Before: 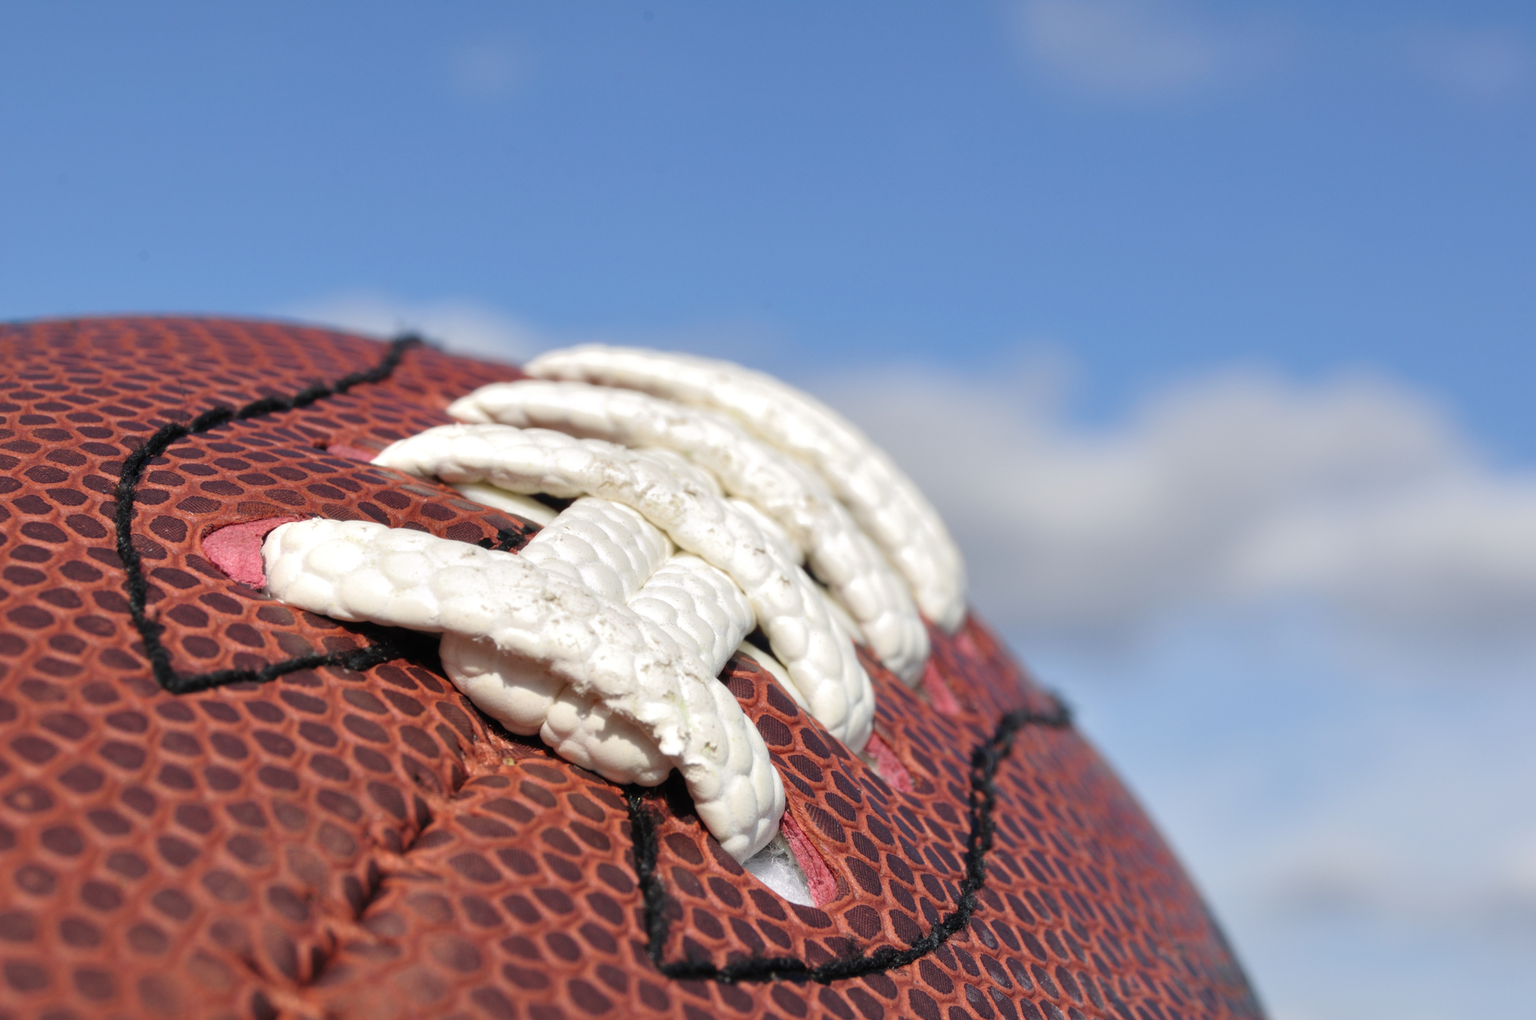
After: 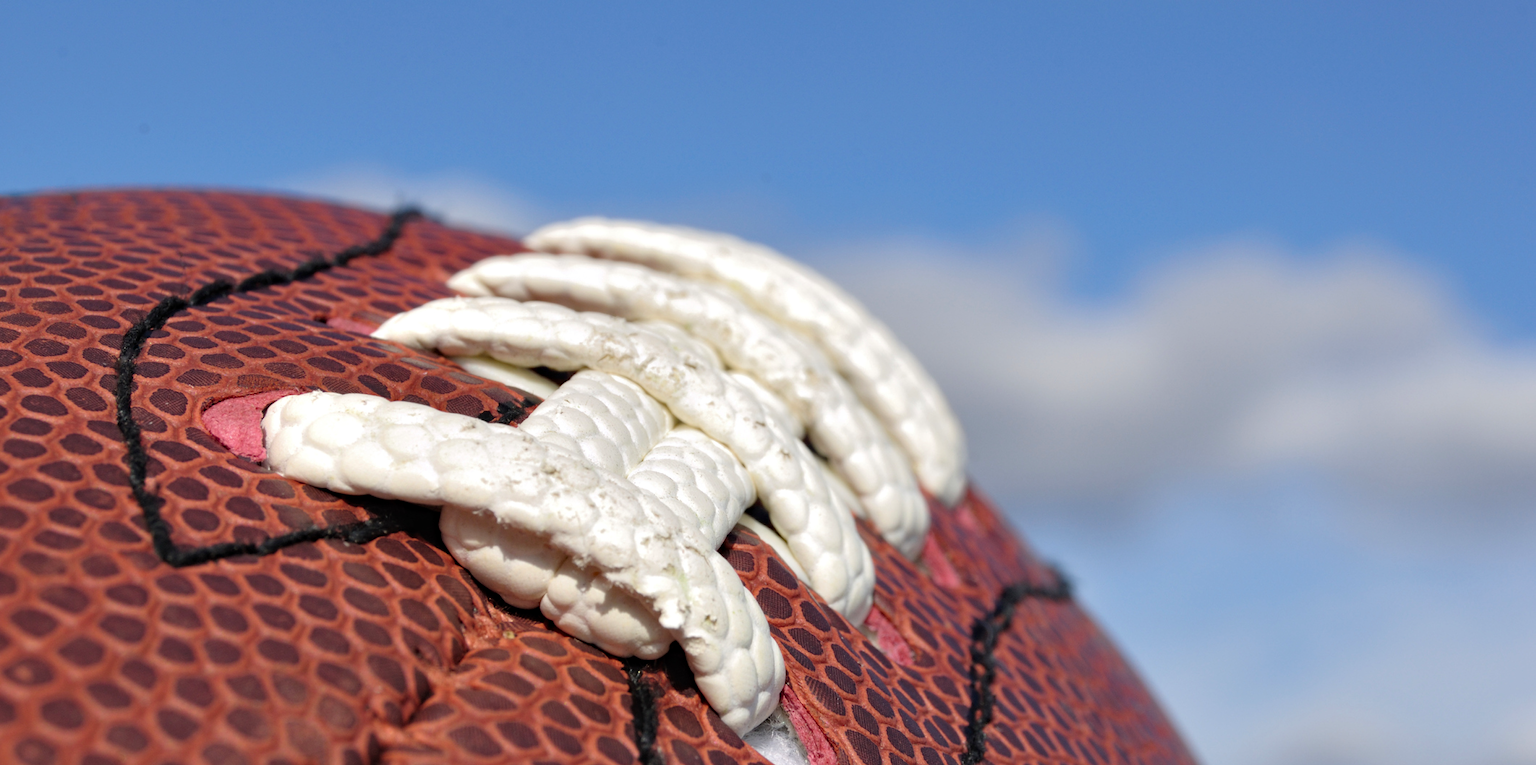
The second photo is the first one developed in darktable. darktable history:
crop and rotate: top 12.5%, bottom 12.5%
haze removal: compatibility mode true, adaptive false
